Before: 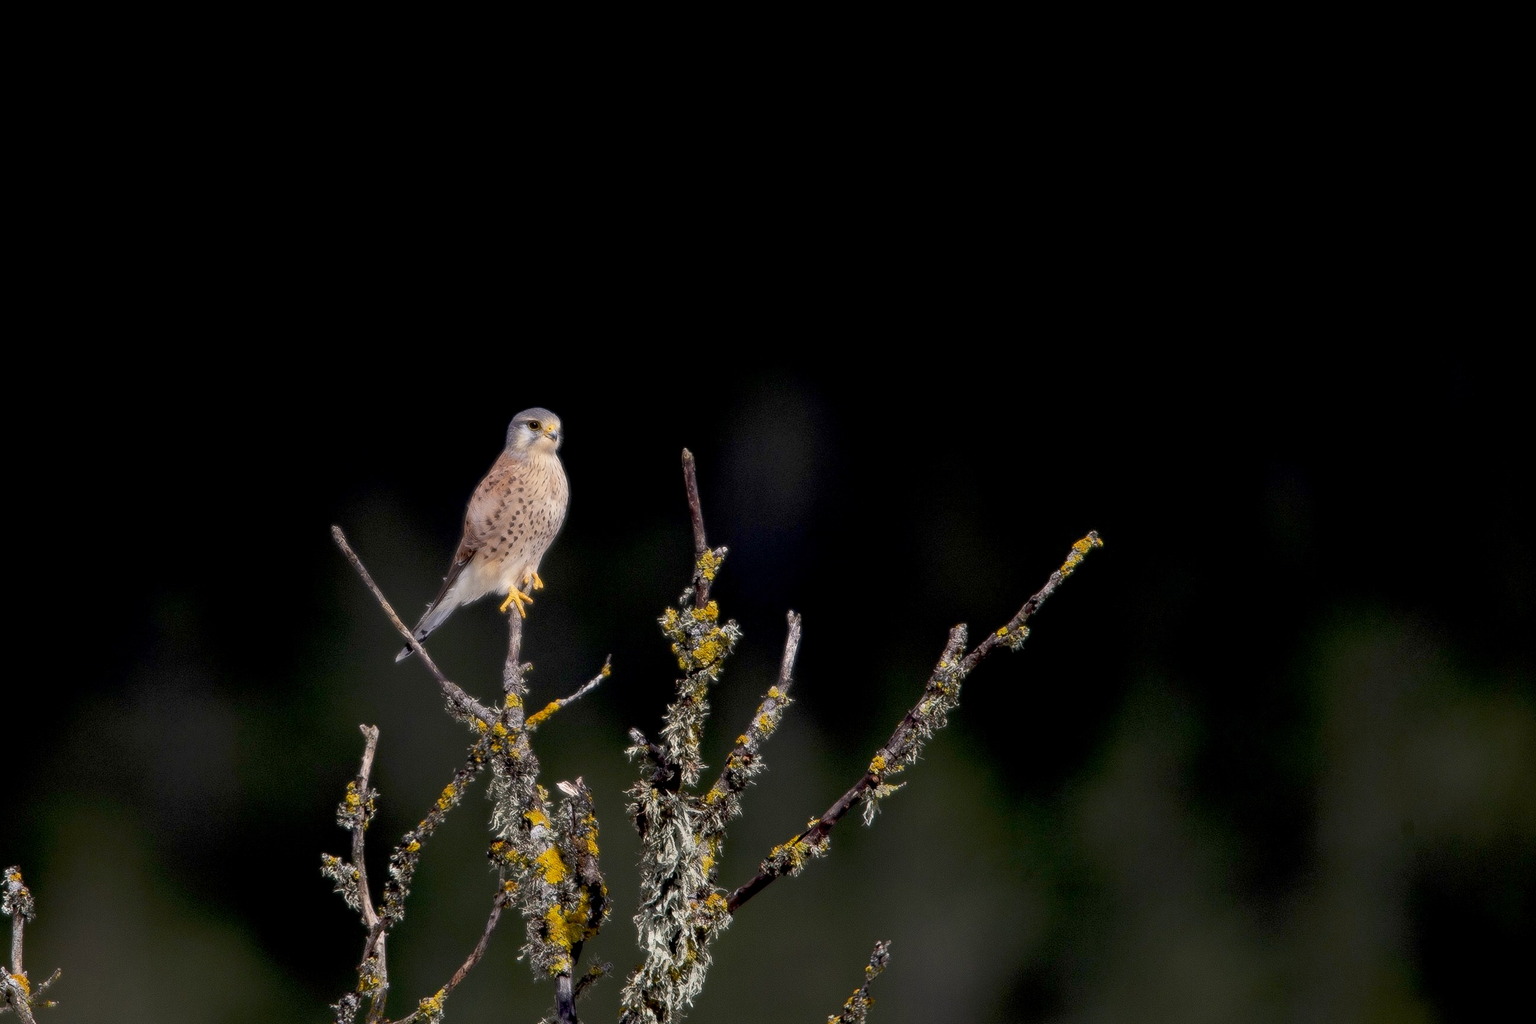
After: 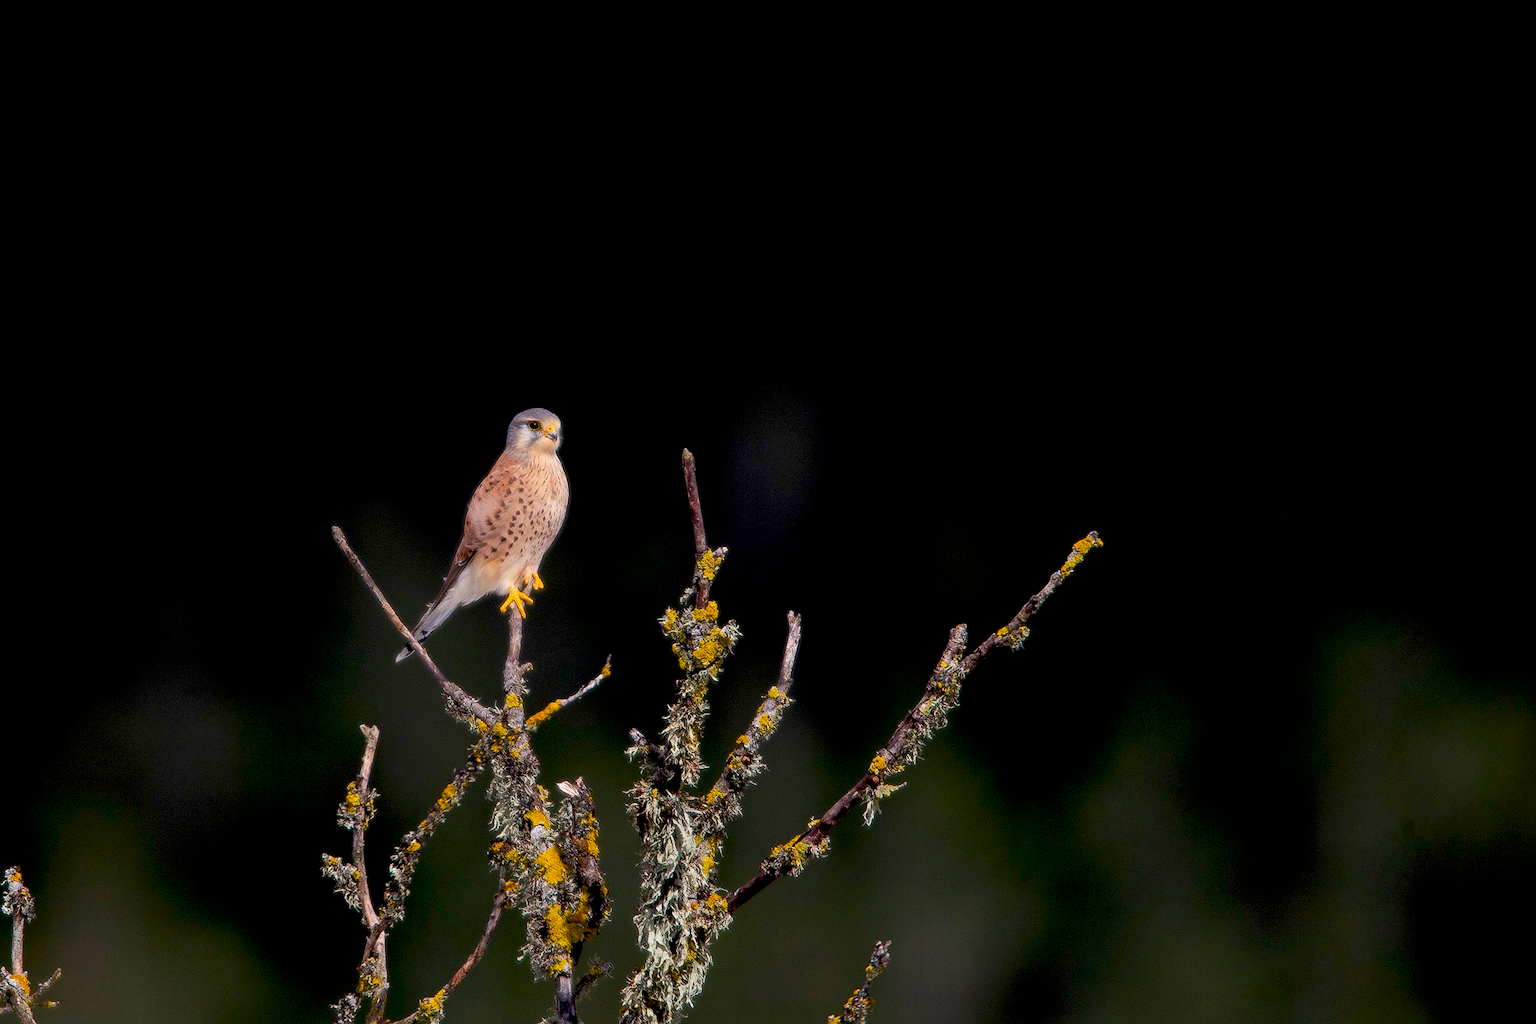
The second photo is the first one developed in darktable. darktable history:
sharpen: amount 0.2
color balance rgb: perceptual saturation grading › global saturation 20%, global vibrance 20%
